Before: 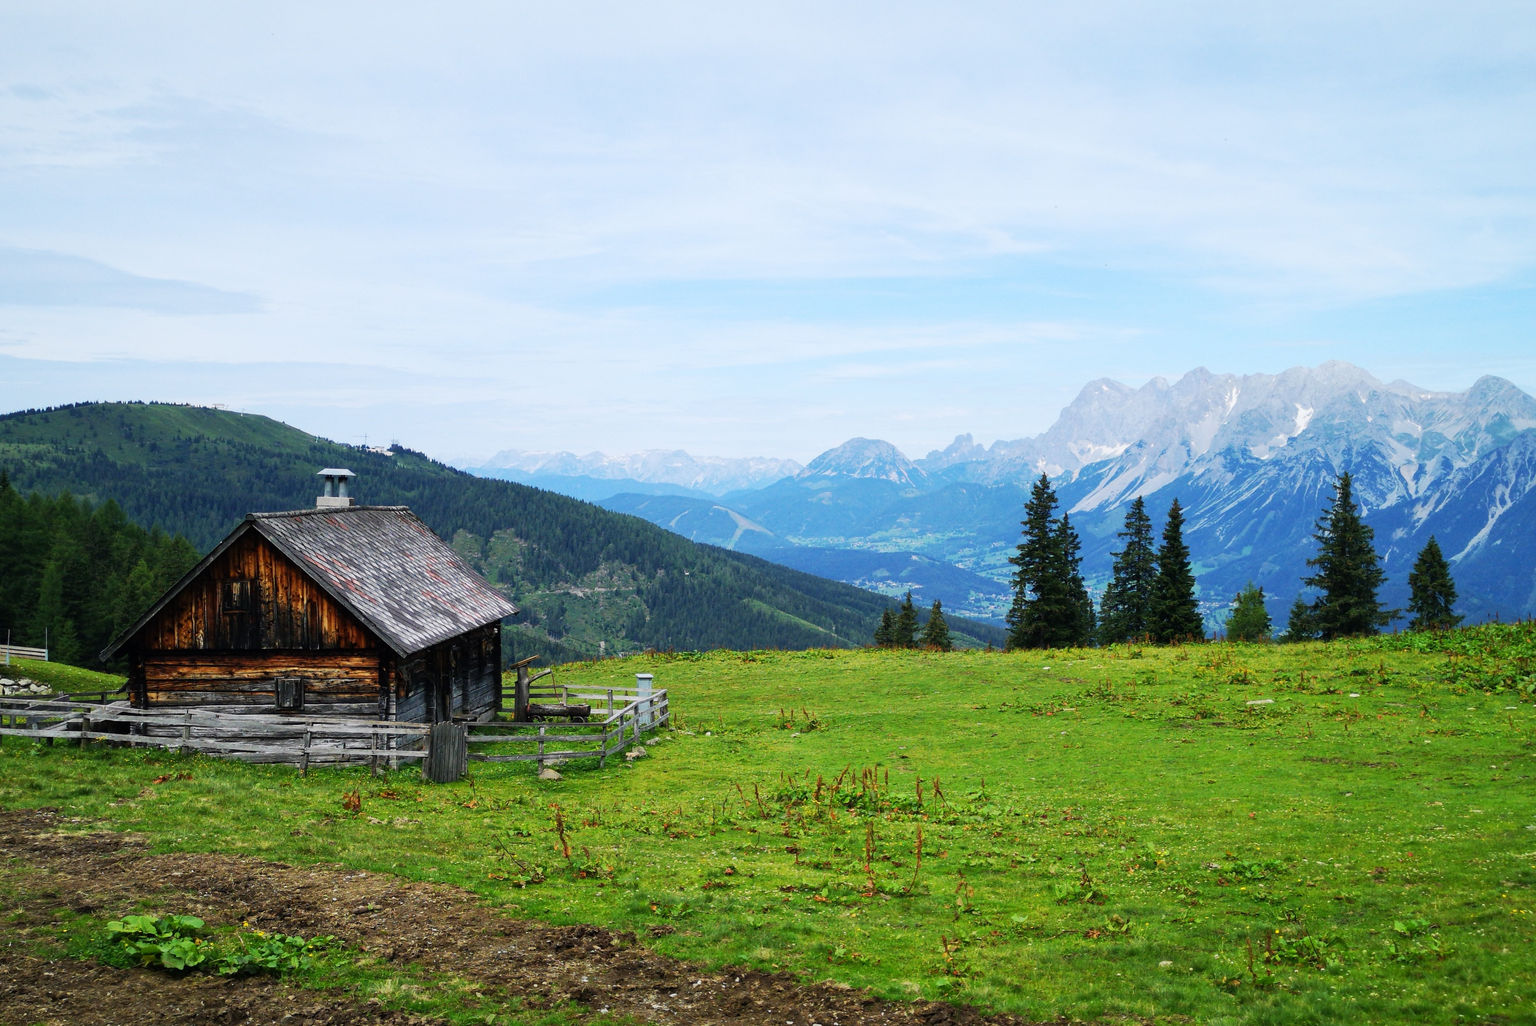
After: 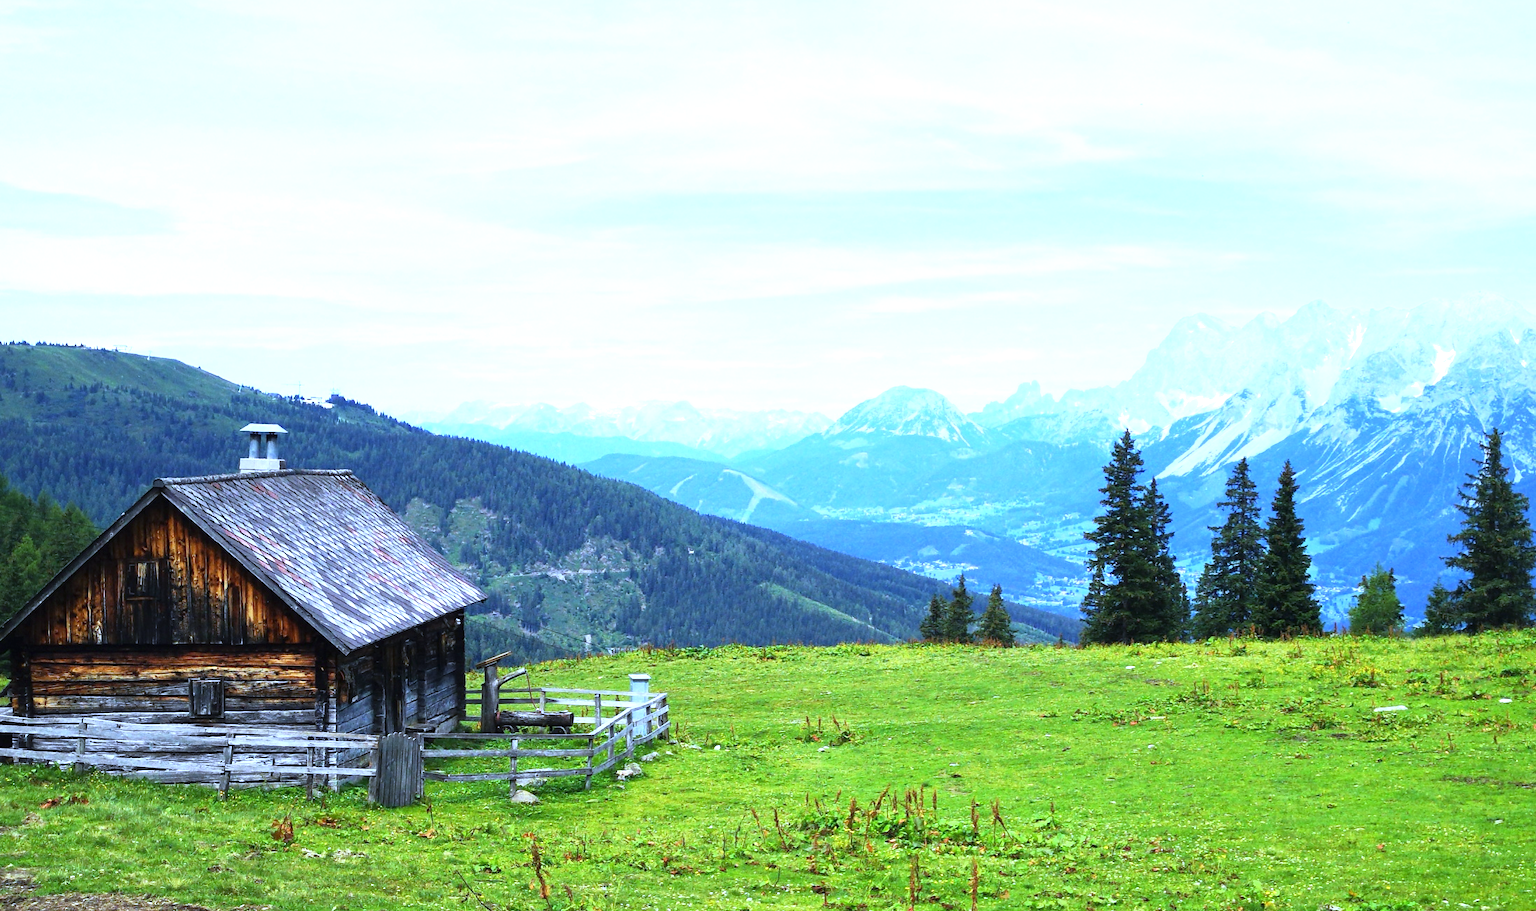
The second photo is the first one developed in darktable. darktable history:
exposure: black level correction -0.001, exposure 0.9 EV, compensate exposure bias true, compensate highlight preservation false
white balance: red 0.871, blue 1.249
crop: left 7.856%, top 11.836%, right 10.12%, bottom 15.387%
